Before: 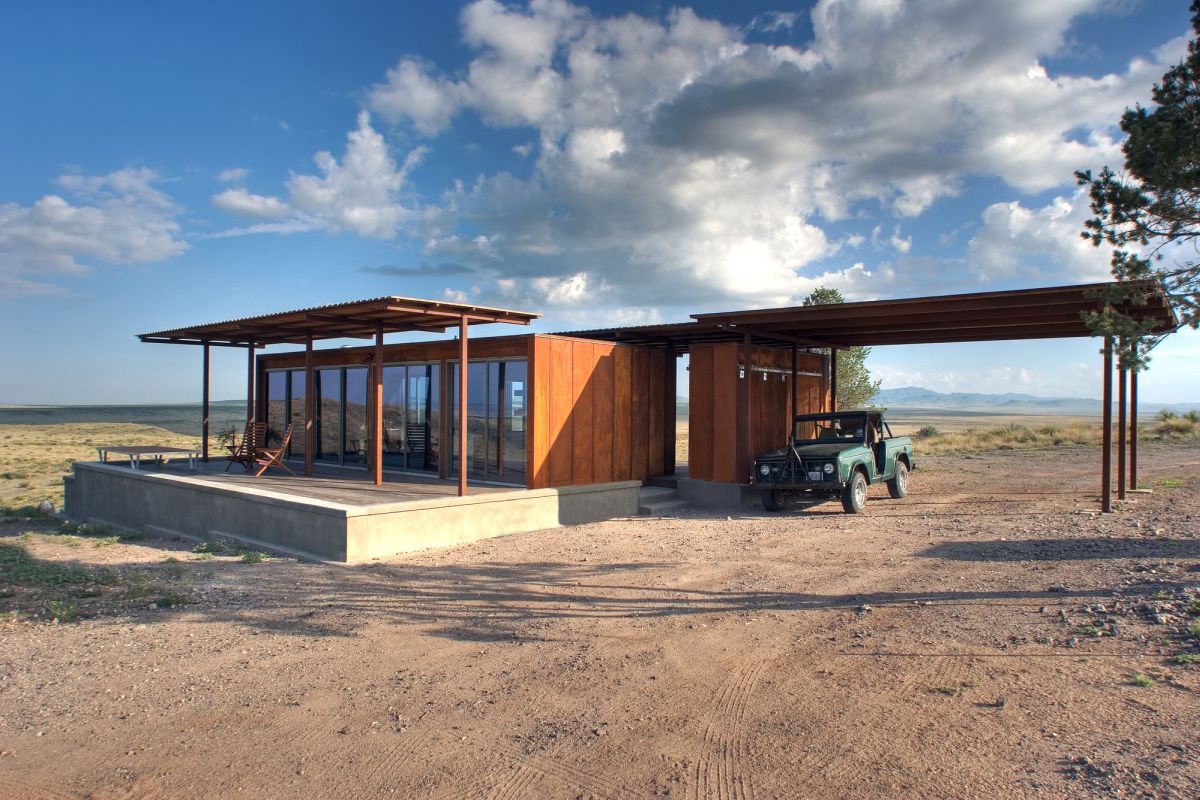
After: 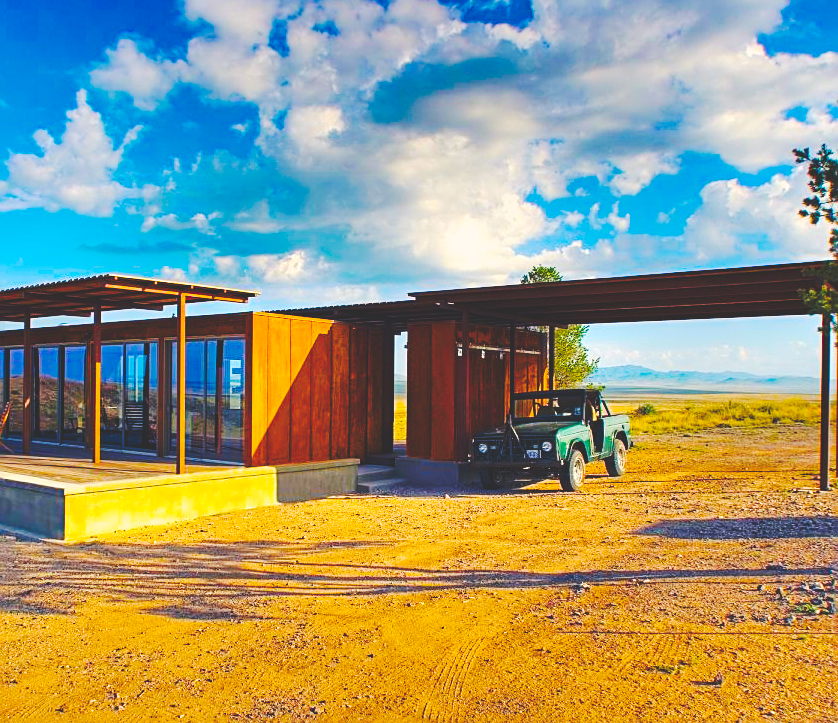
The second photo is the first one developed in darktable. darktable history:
crop and rotate: left 23.544%, top 2.958%, right 6.563%, bottom 6.64%
exposure: compensate highlight preservation false
haze removal: adaptive false
base curve: curves: ch0 [(0, 0.024) (0.055, 0.065) (0.121, 0.166) (0.236, 0.319) (0.693, 0.726) (1, 1)], preserve colors none
color balance rgb: highlights gain › chroma 2.042%, highlights gain › hue 72.74°, linear chroma grading › global chroma 8.819%, perceptual saturation grading › global saturation 65.599%, perceptual saturation grading › highlights 59.392%, perceptual saturation grading › mid-tones 49.532%, perceptual saturation grading › shadows 49.851%, perceptual brilliance grading › global brilliance 4.201%, global vibrance 20%
sharpen: on, module defaults
tone curve: curves: ch0 [(0, 0.049) (0.175, 0.178) (0.466, 0.498) (0.715, 0.767) (0.819, 0.851) (1, 0.961)]; ch1 [(0, 0) (0.437, 0.398) (0.476, 0.466) (0.505, 0.505) (0.534, 0.544) (0.595, 0.608) (0.641, 0.643) (1, 1)]; ch2 [(0, 0) (0.359, 0.379) (0.437, 0.44) (0.489, 0.495) (0.518, 0.537) (0.579, 0.579) (1, 1)], preserve colors none
